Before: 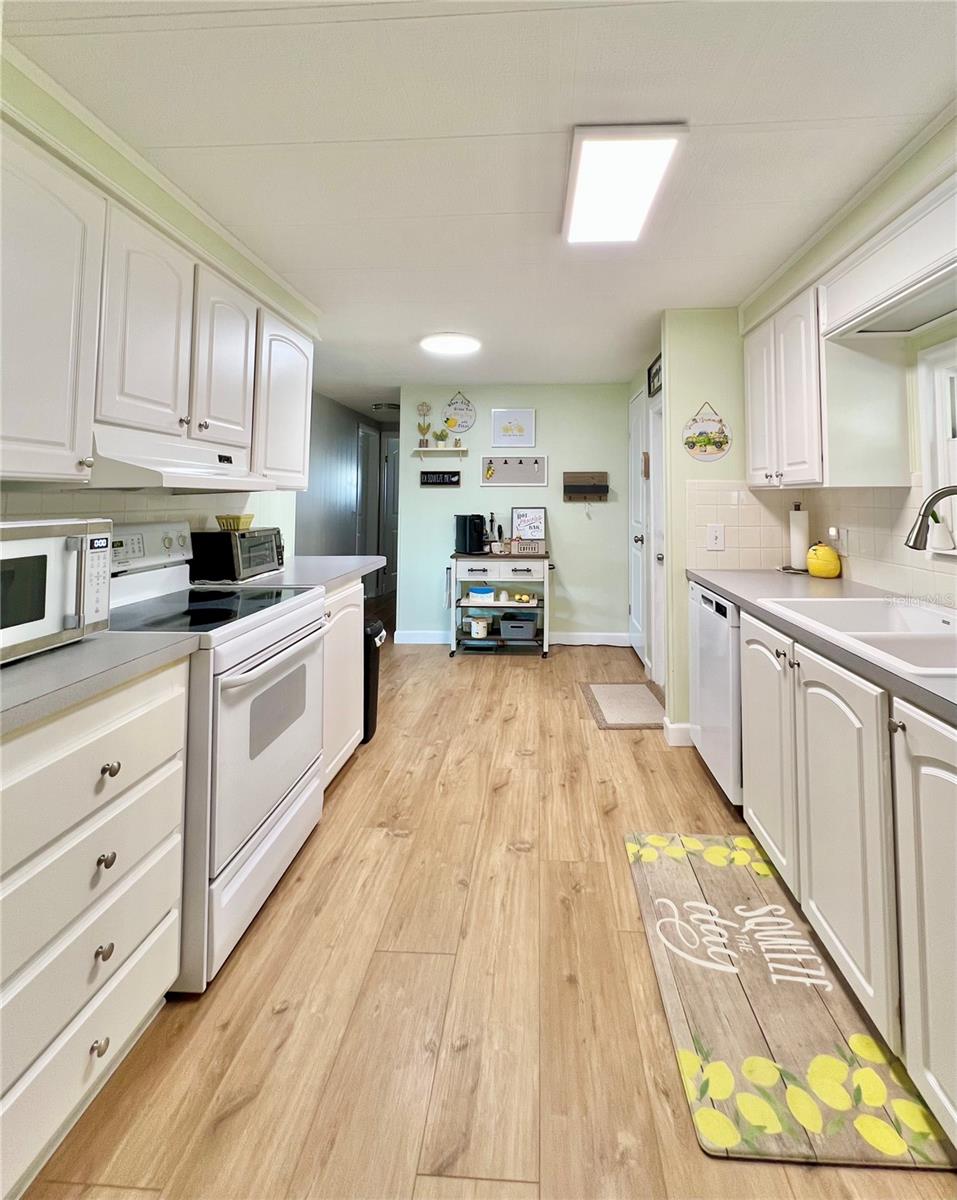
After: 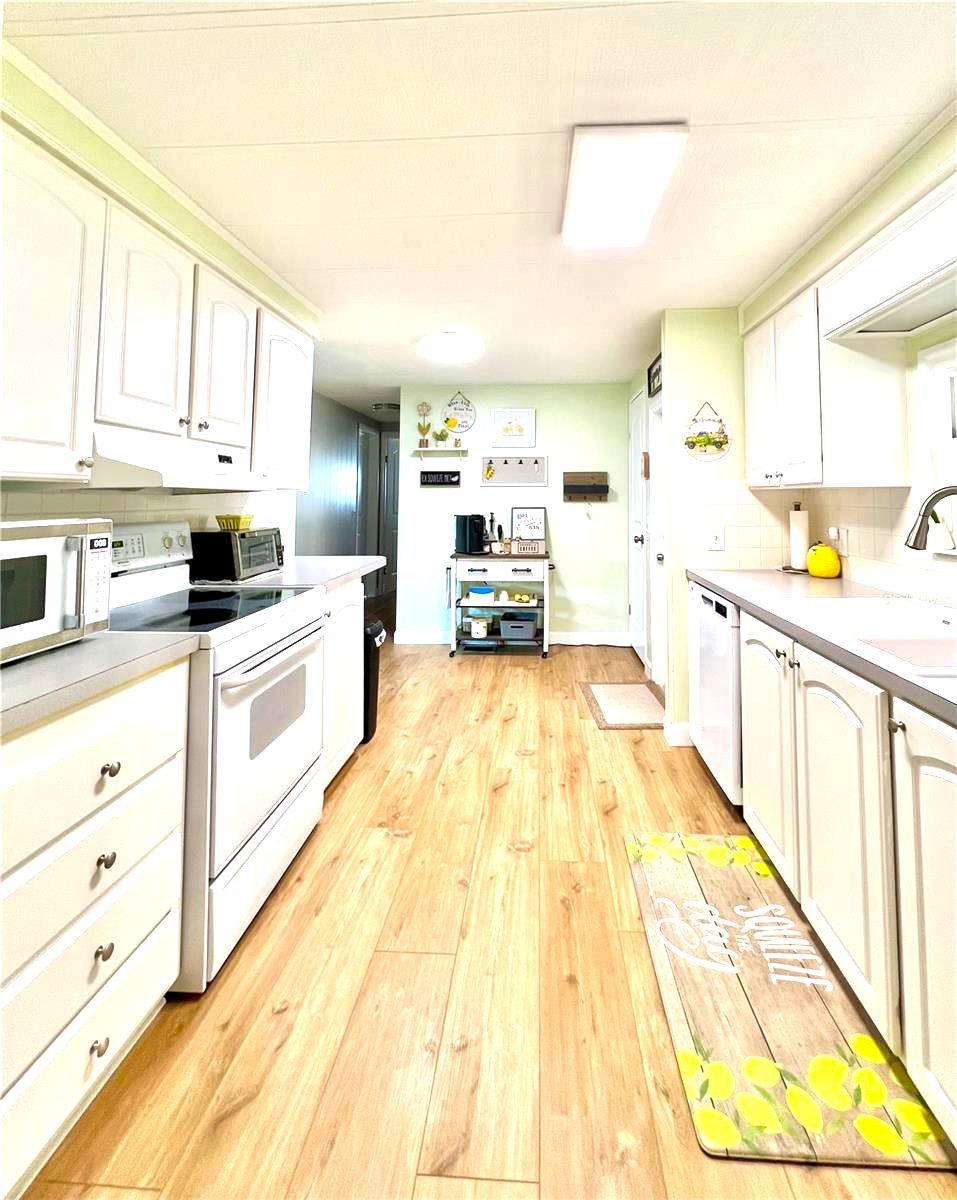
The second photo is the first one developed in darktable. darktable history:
color balance rgb: perceptual saturation grading › global saturation 25.886%, perceptual brilliance grading › global brilliance 25.56%, global vibrance 0.366%
